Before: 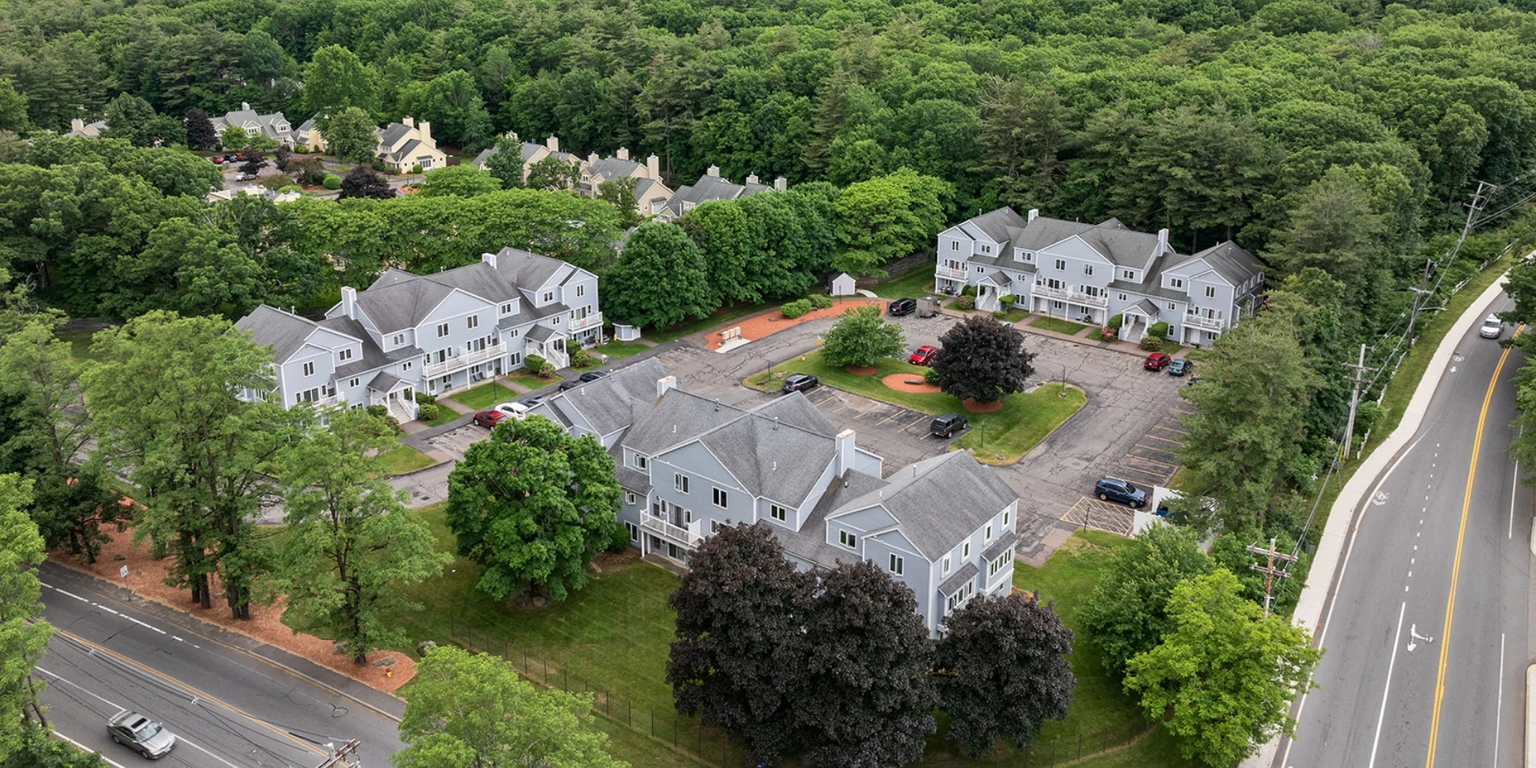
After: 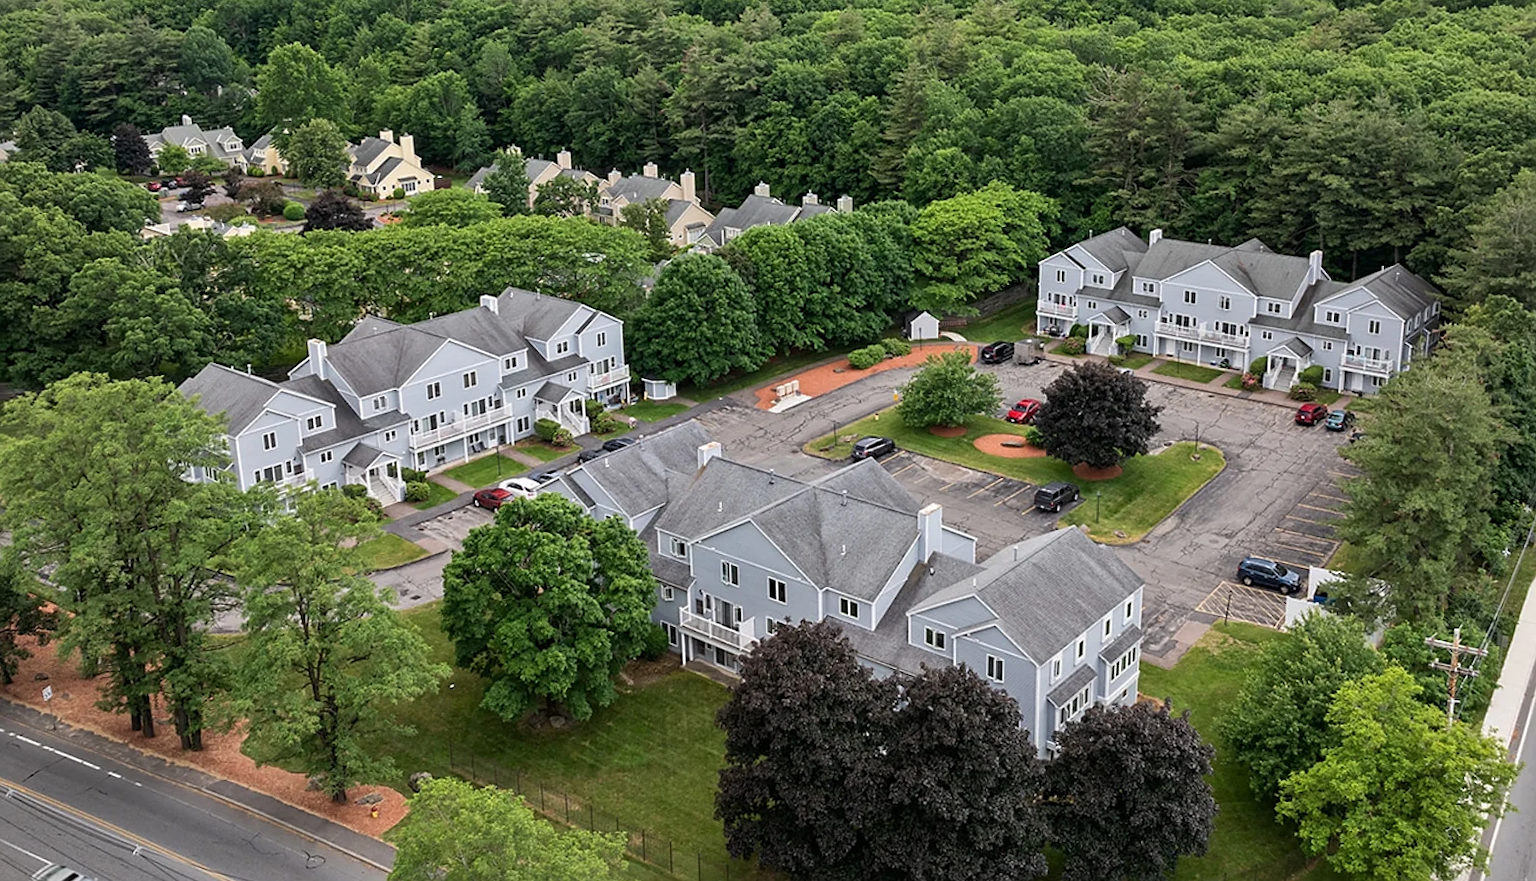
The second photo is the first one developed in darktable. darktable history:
sharpen: radius 1.864, amount 0.398, threshold 1.271
crop and rotate: angle 1°, left 4.281%, top 0.642%, right 11.383%, bottom 2.486%
levels: mode automatic, gray 50.8%
